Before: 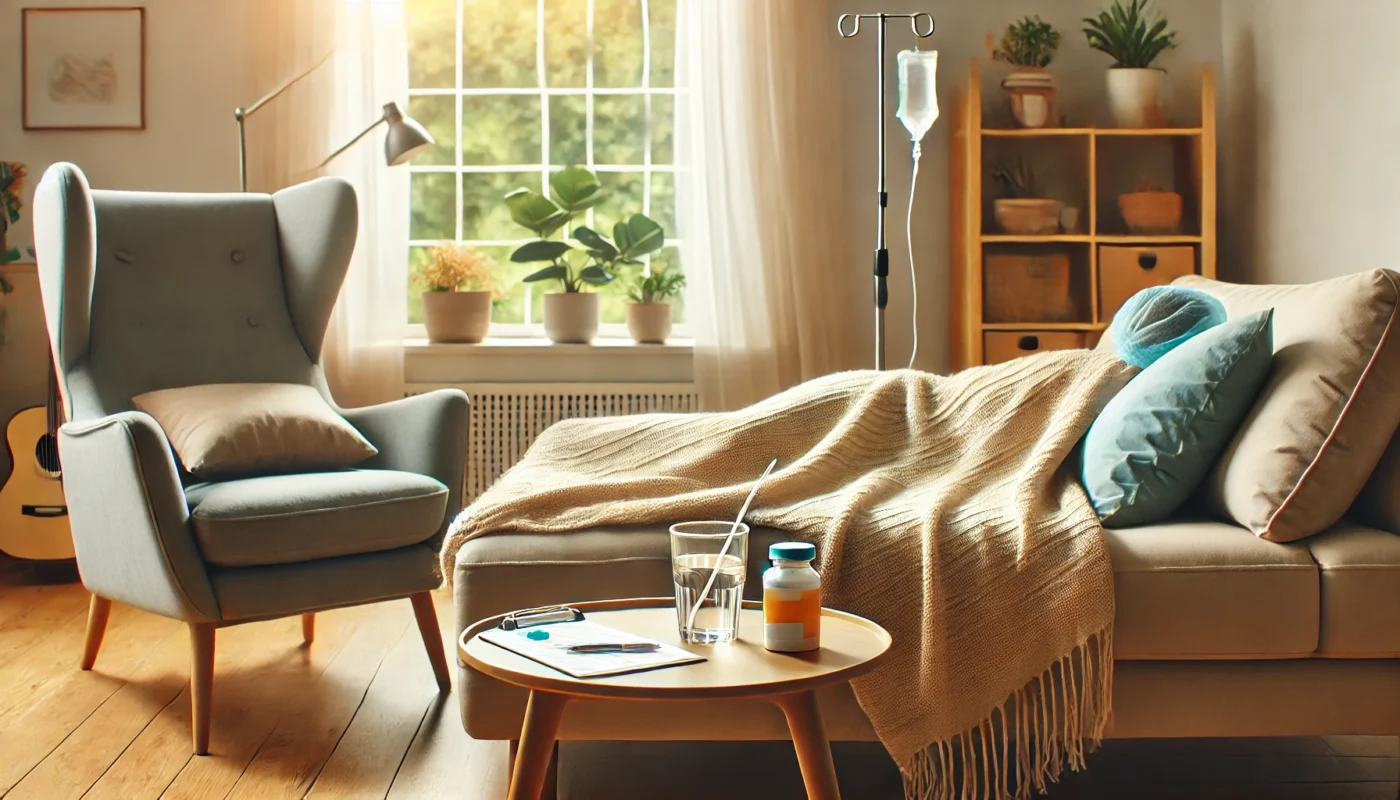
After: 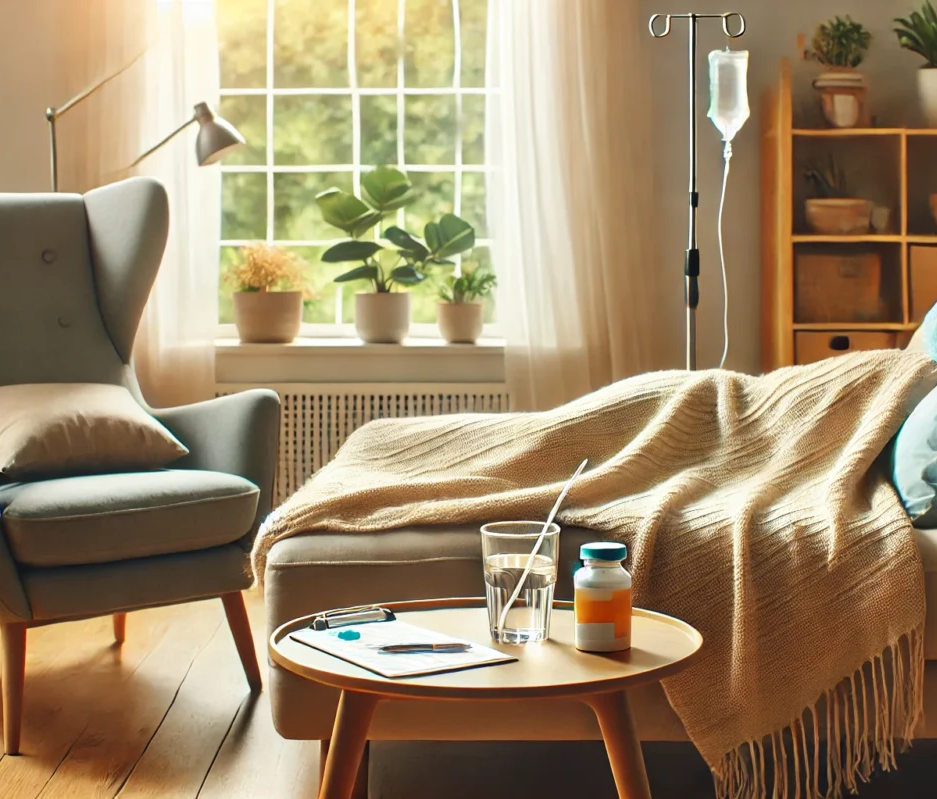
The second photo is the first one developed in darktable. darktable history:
crop and rotate: left 13.6%, right 19.448%
